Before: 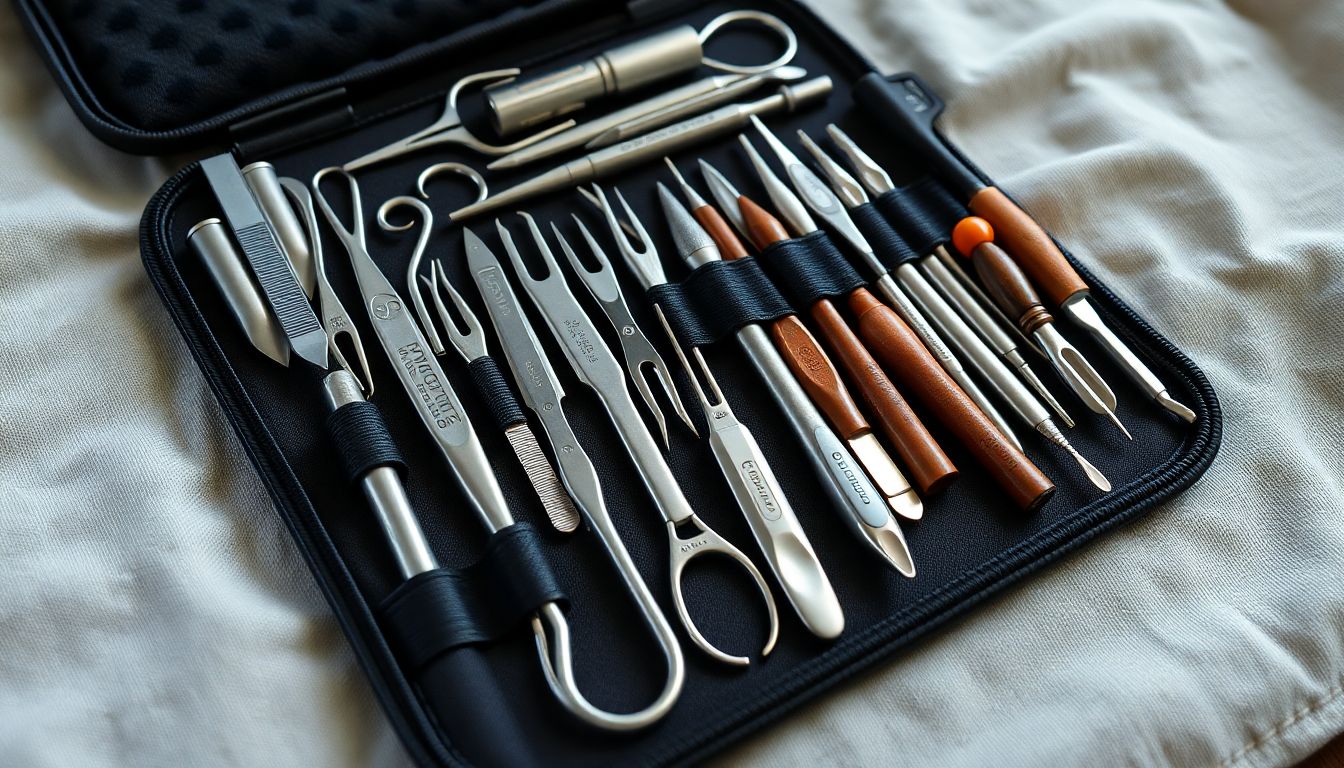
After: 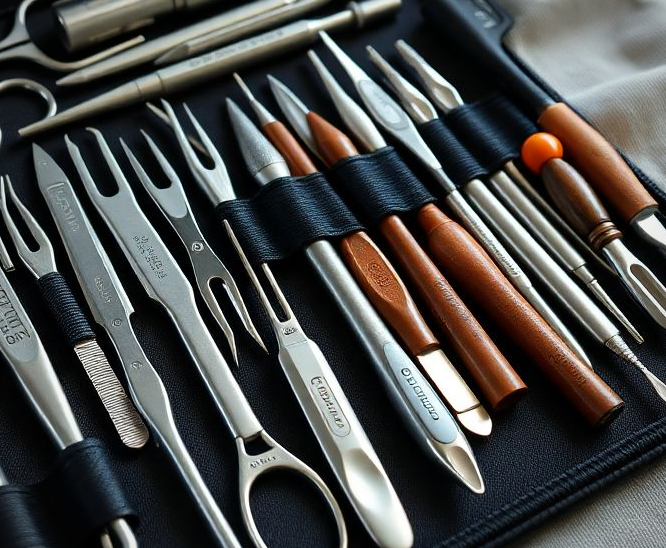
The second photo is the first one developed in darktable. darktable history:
vignetting: fall-off radius 60.92%
crop: left 32.075%, top 10.976%, right 18.355%, bottom 17.596%
